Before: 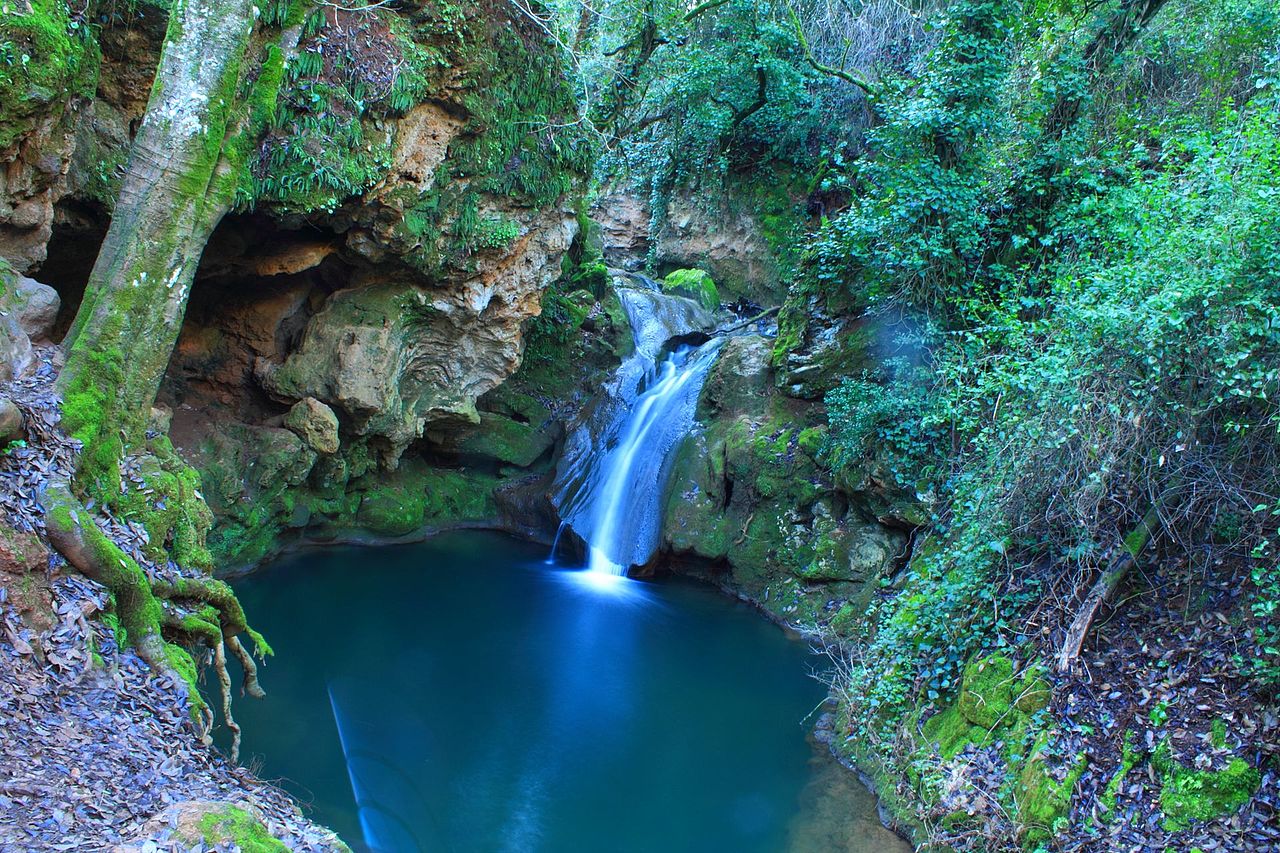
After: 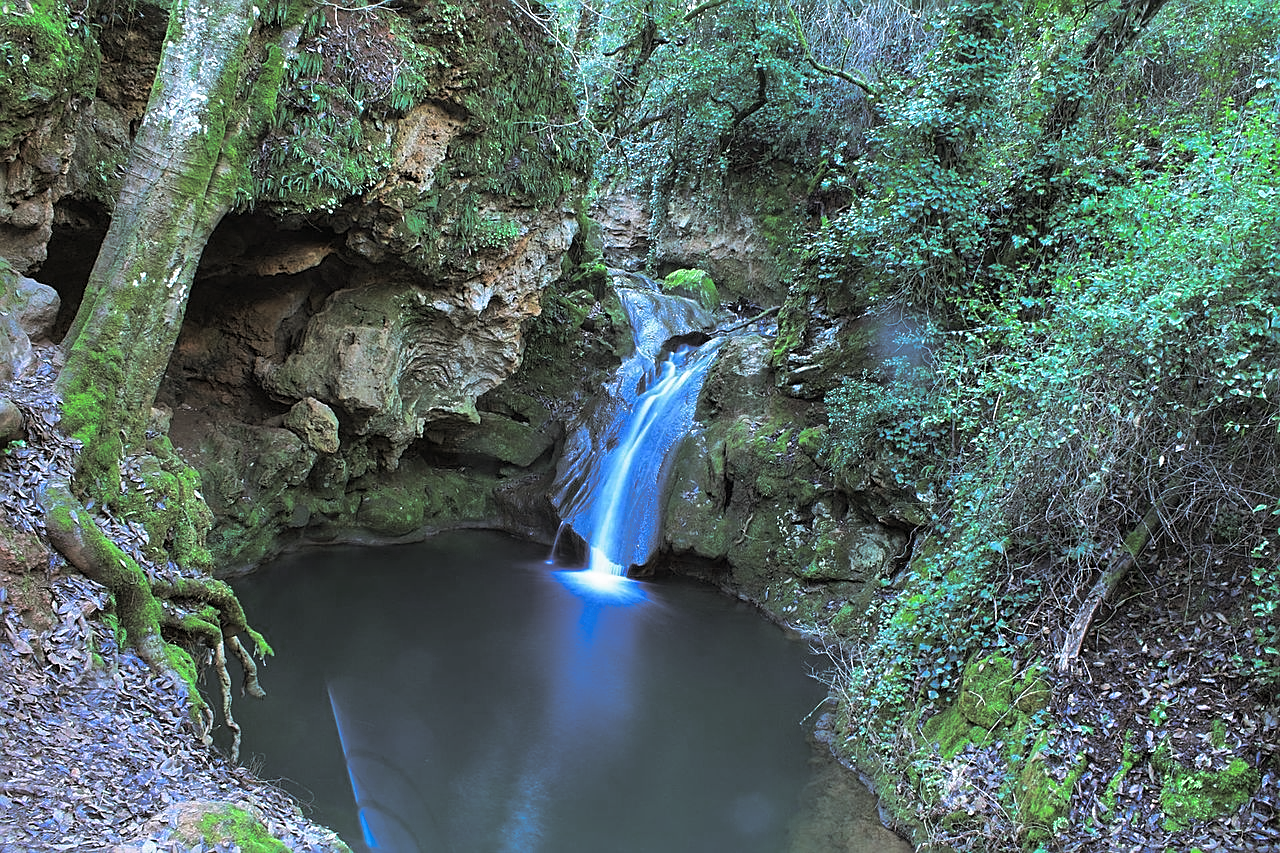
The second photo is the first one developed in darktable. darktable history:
sharpen: on, module defaults
split-toning: shadows › hue 46.8°, shadows › saturation 0.17, highlights › hue 316.8°, highlights › saturation 0.27, balance -51.82
